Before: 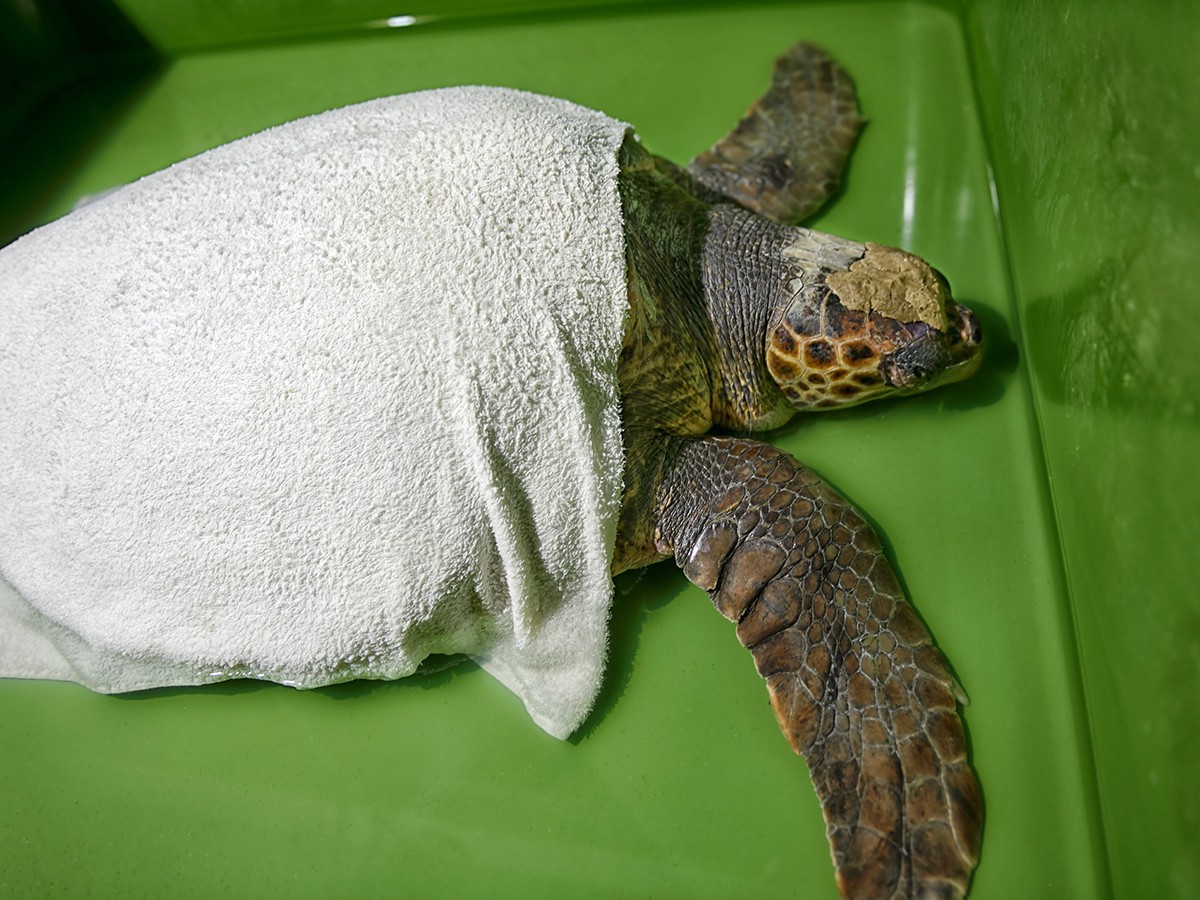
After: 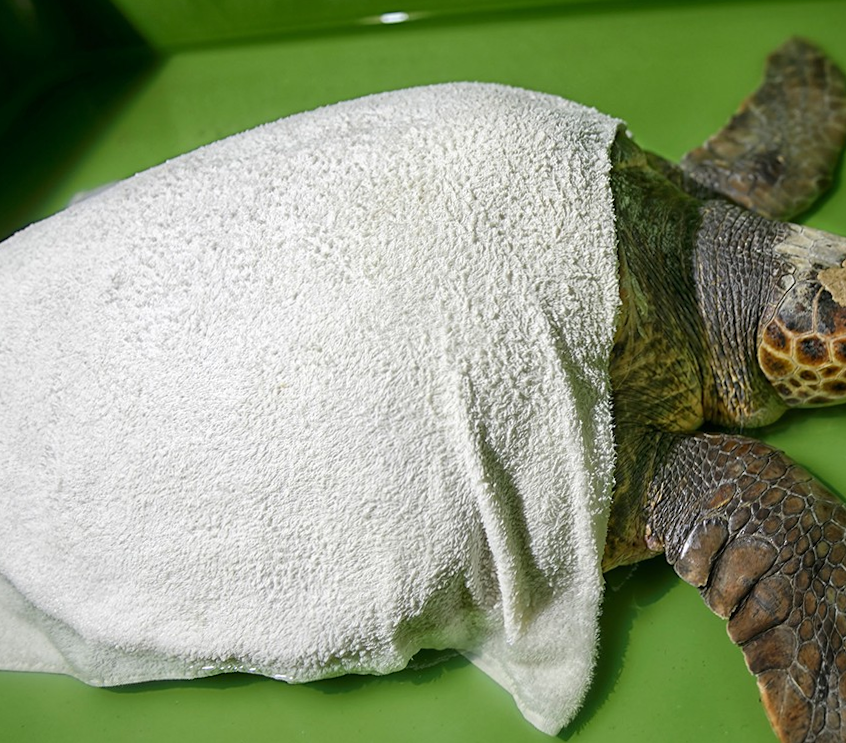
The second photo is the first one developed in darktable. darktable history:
crop: right 28.885%, bottom 16.626%
rotate and perspective: rotation 0.192°, lens shift (horizontal) -0.015, crop left 0.005, crop right 0.996, crop top 0.006, crop bottom 0.99
